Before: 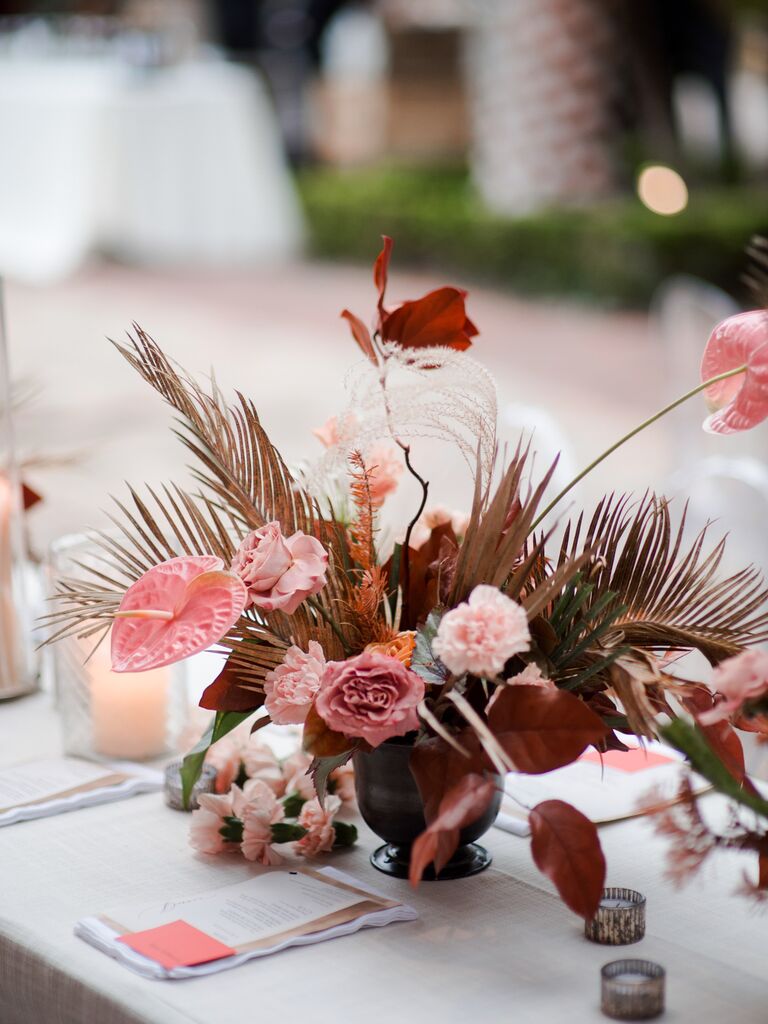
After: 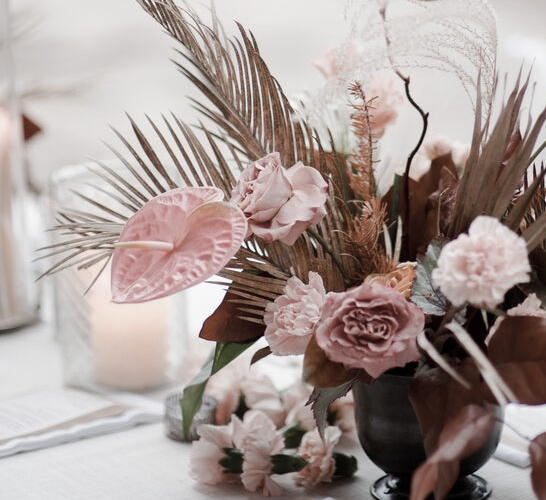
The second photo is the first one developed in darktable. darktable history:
crop: top 36.093%, right 28.42%, bottom 15.024%
color calibration: illuminant same as pipeline (D50), adaptation XYZ, x 0.346, y 0.359, temperature 5006.38 K
color balance rgb: perceptual saturation grading › global saturation 0.599%, perceptual saturation grading › highlights -19.993%, perceptual saturation grading › shadows 20.608%
color correction: highlights b* -0.026, saturation 0.482
